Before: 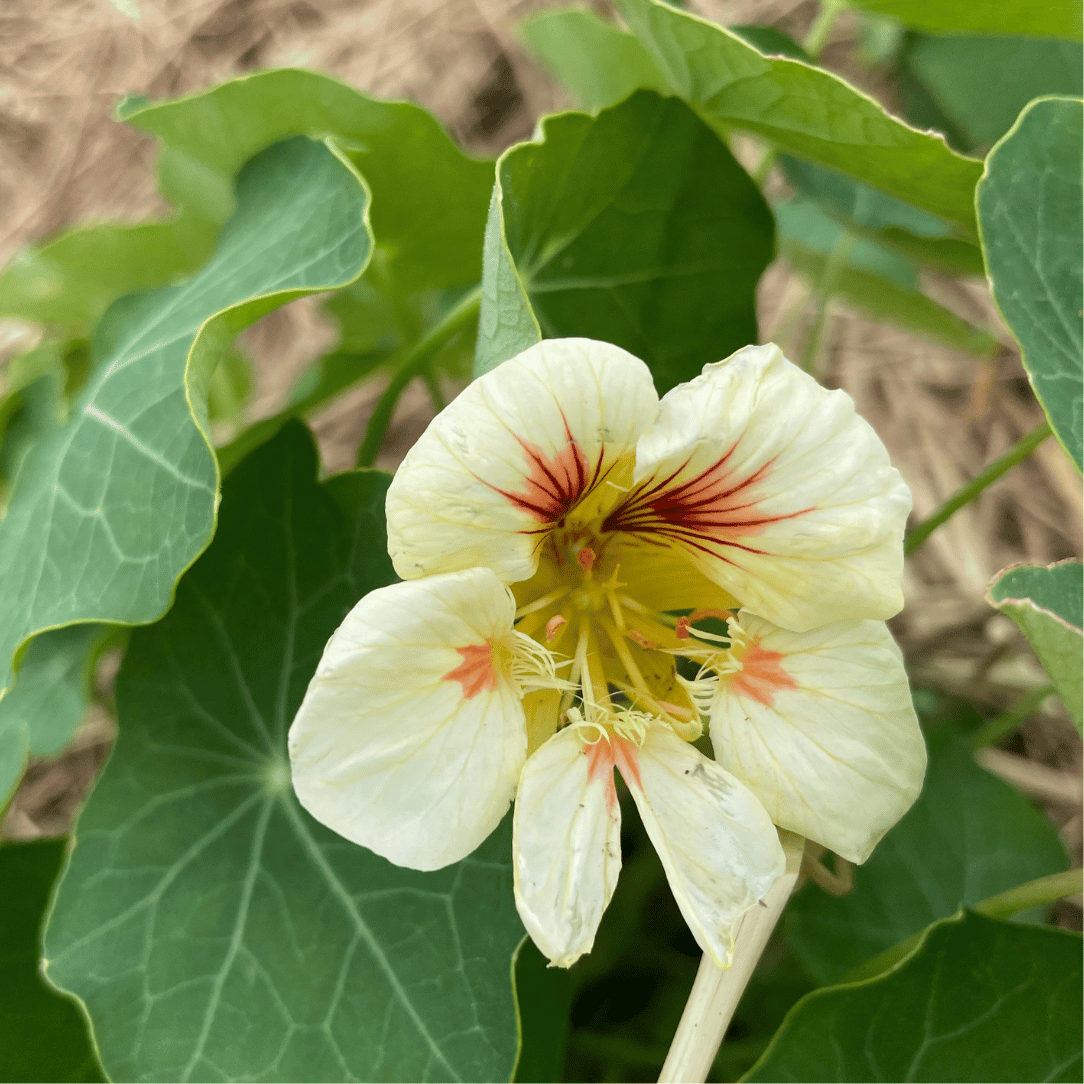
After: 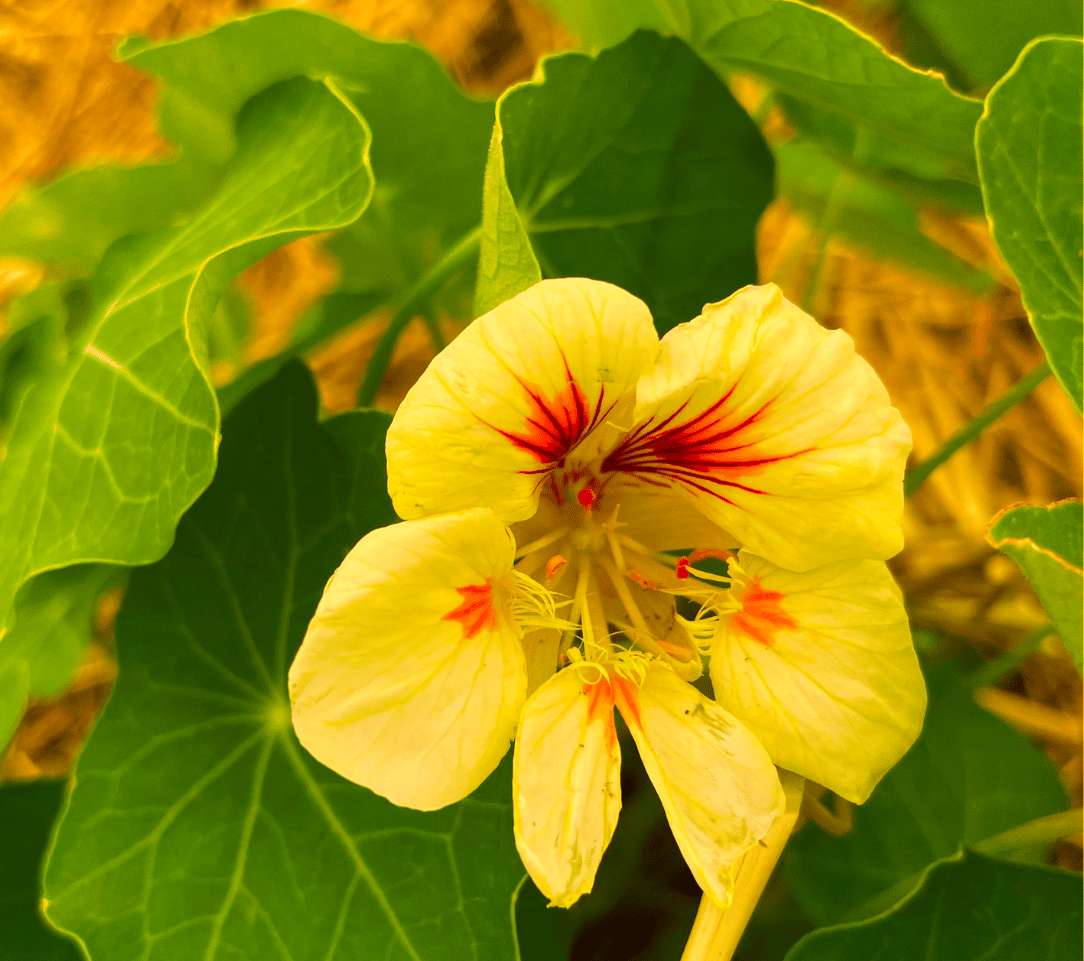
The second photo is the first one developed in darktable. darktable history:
color correction: highlights a* 10.8, highlights b* 29.84, shadows a* 2.7, shadows b* 18.17, saturation 1.76
crop and rotate: top 5.591%, bottom 5.752%
